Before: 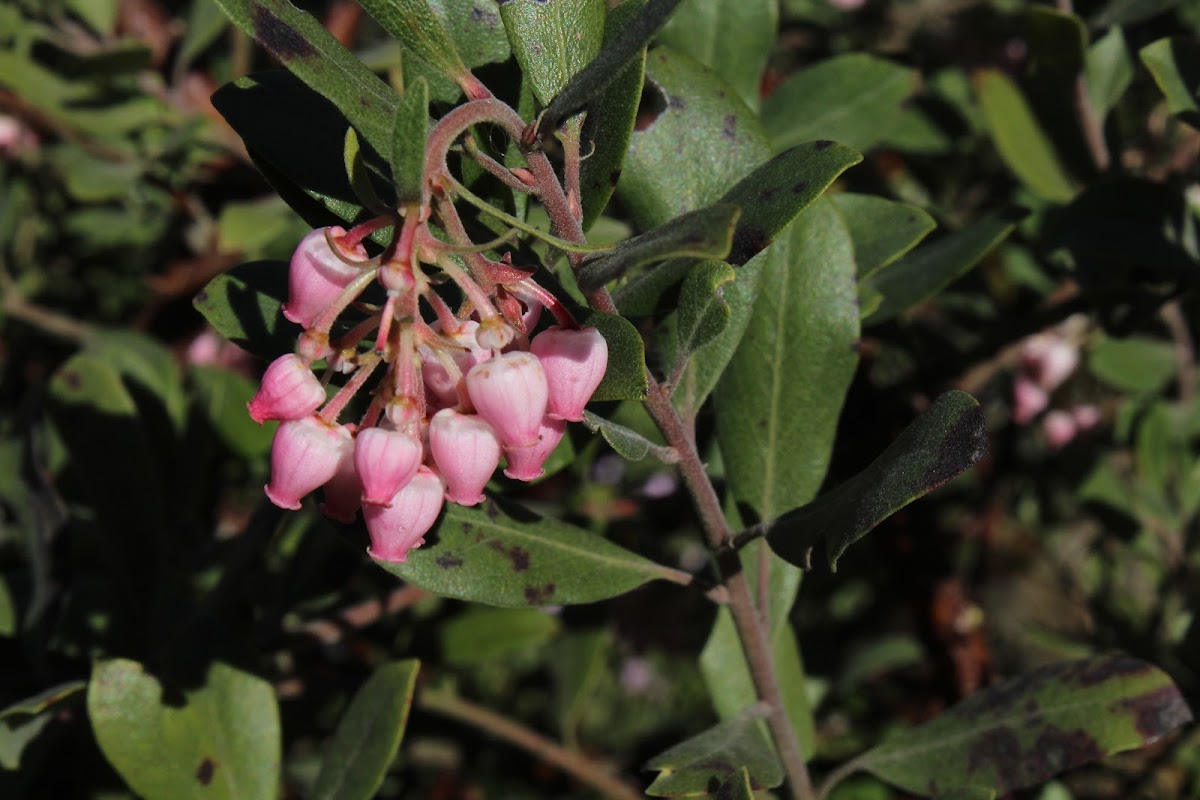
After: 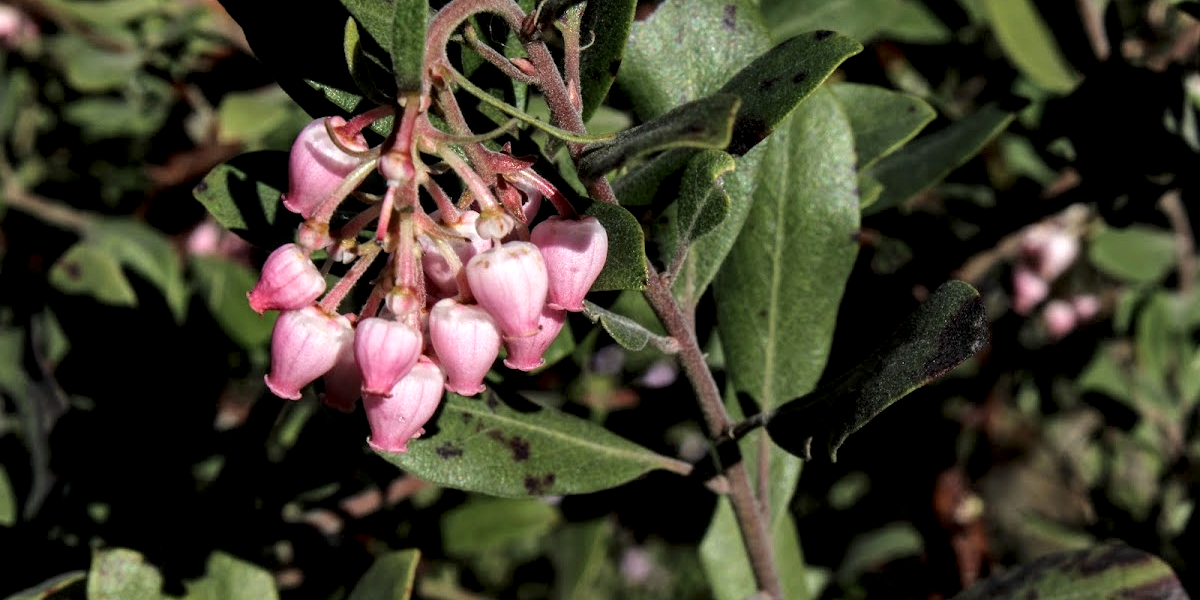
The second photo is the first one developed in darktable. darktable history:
local contrast: highlights 65%, shadows 54%, detail 169%, midtone range 0.514
crop: top 13.819%, bottom 11.169%
